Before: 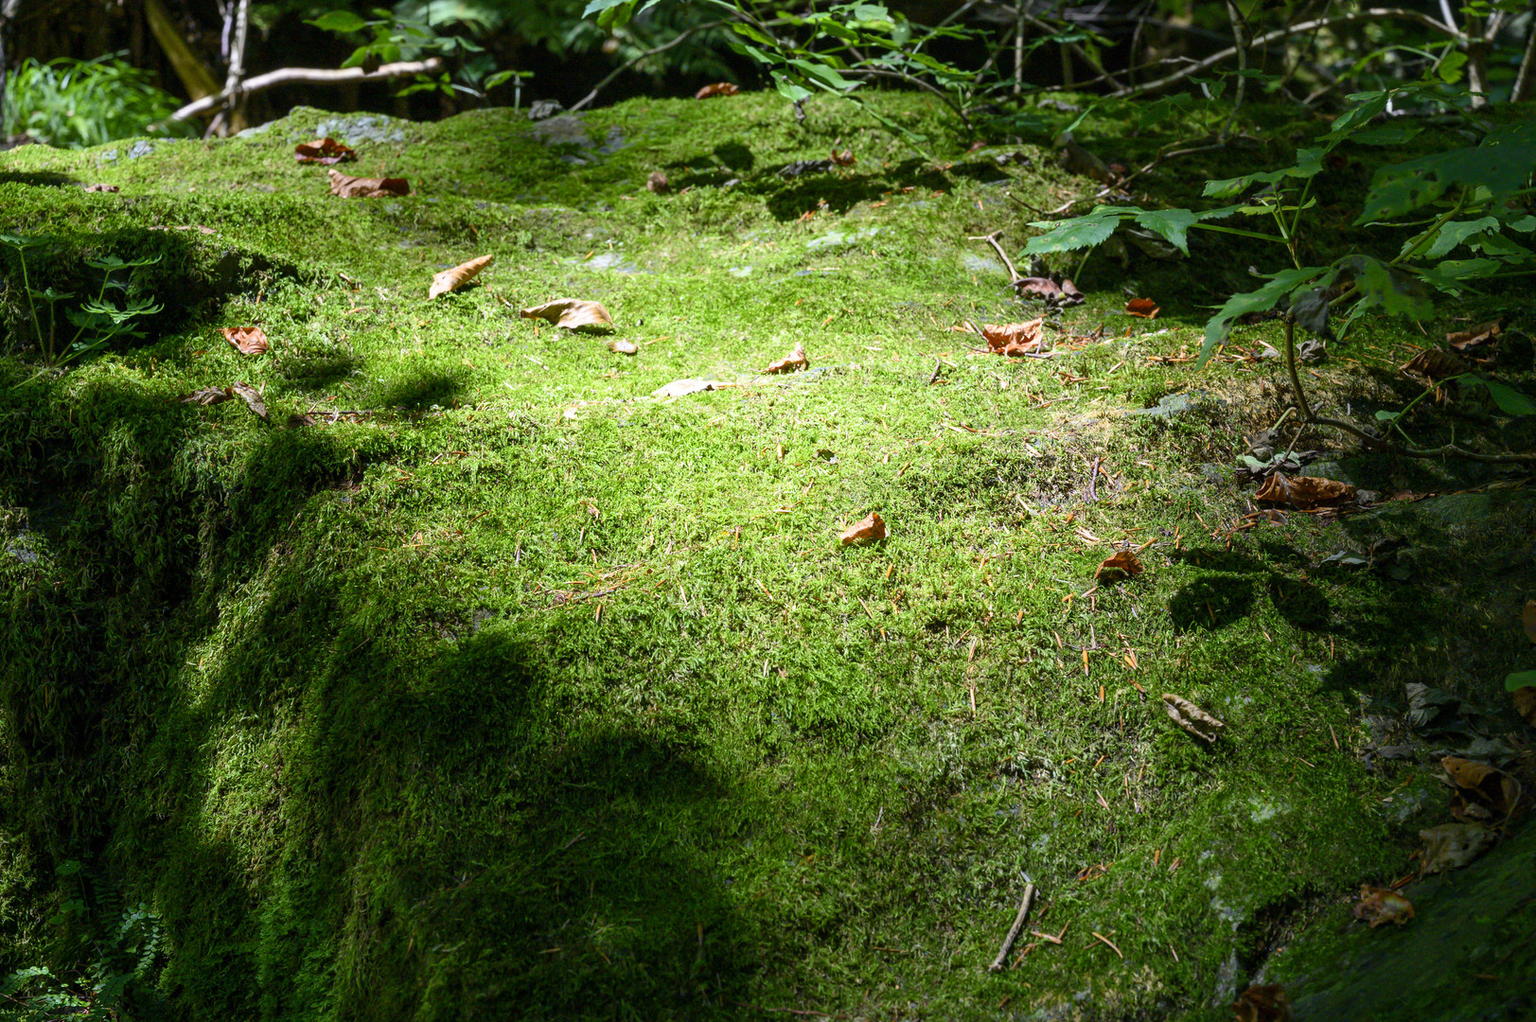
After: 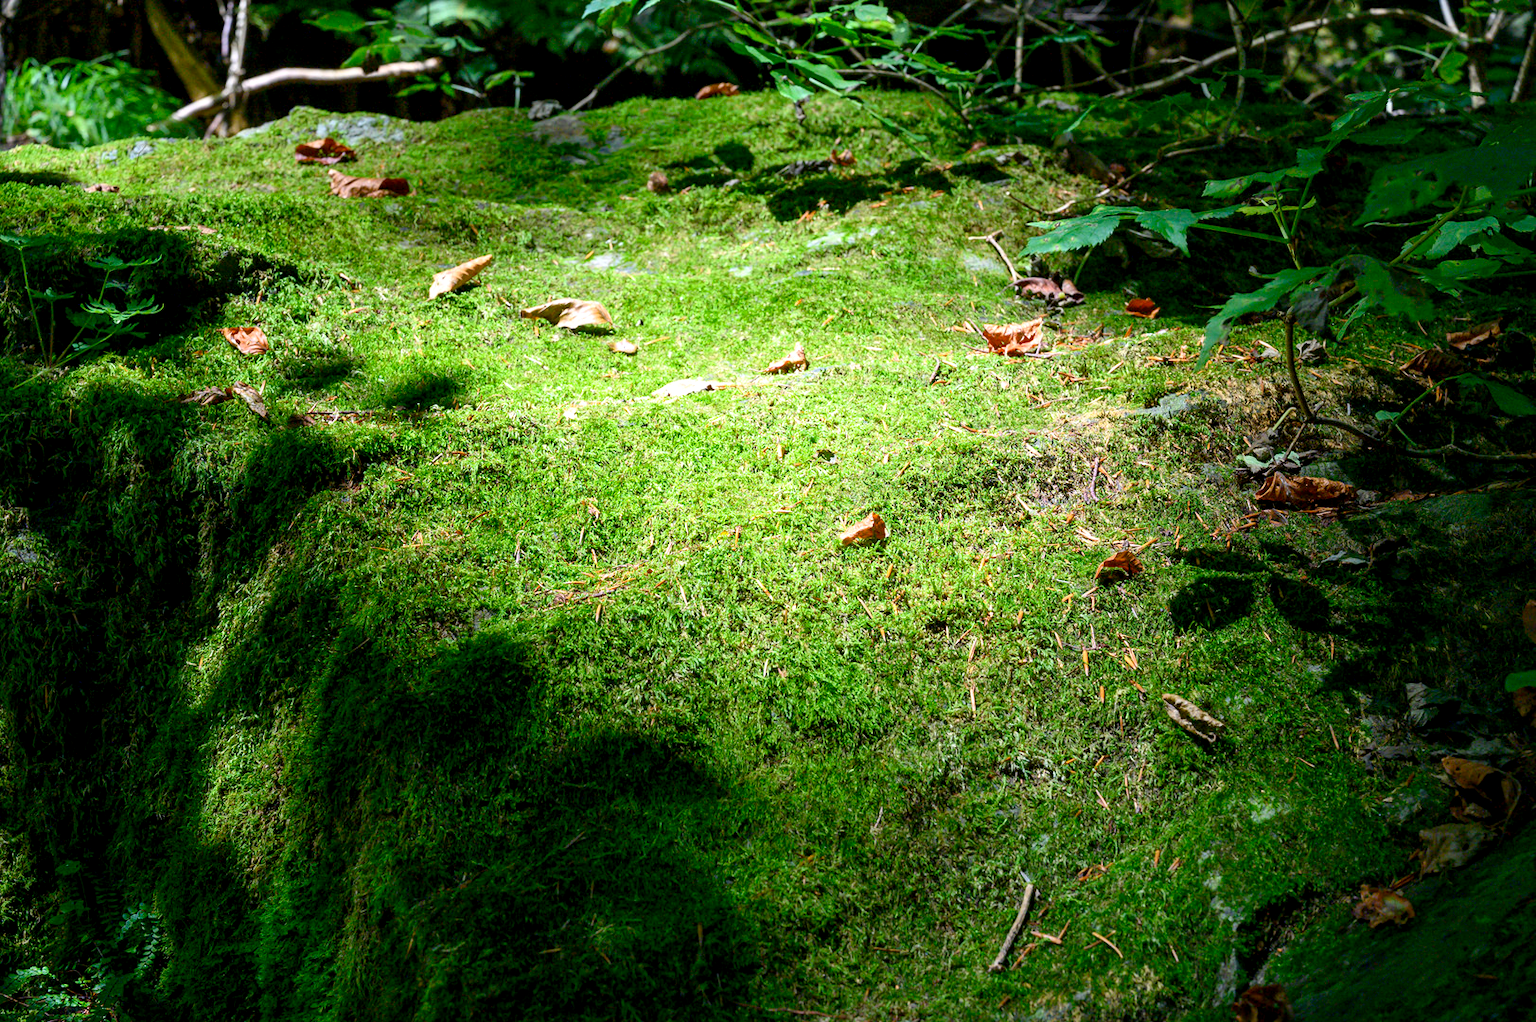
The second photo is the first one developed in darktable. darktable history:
color zones: curves: ch0 [(0, 0.5) (0.143, 0.5) (0.286, 0.5) (0.429, 0.5) (0.571, 0.5) (0.714, 0.476) (0.857, 0.5) (1, 0.5)]; ch2 [(0, 0.5) (0.143, 0.5) (0.286, 0.5) (0.429, 0.5) (0.571, 0.5) (0.714, 0.487) (0.857, 0.5) (1, 0.5)]
exposure: black level correction 0.002, exposure 0.15 EV, compensate highlight preservation false
tone equalizer: -7 EV 0.13 EV, smoothing diameter 25%, edges refinement/feathering 10, preserve details guided filter
